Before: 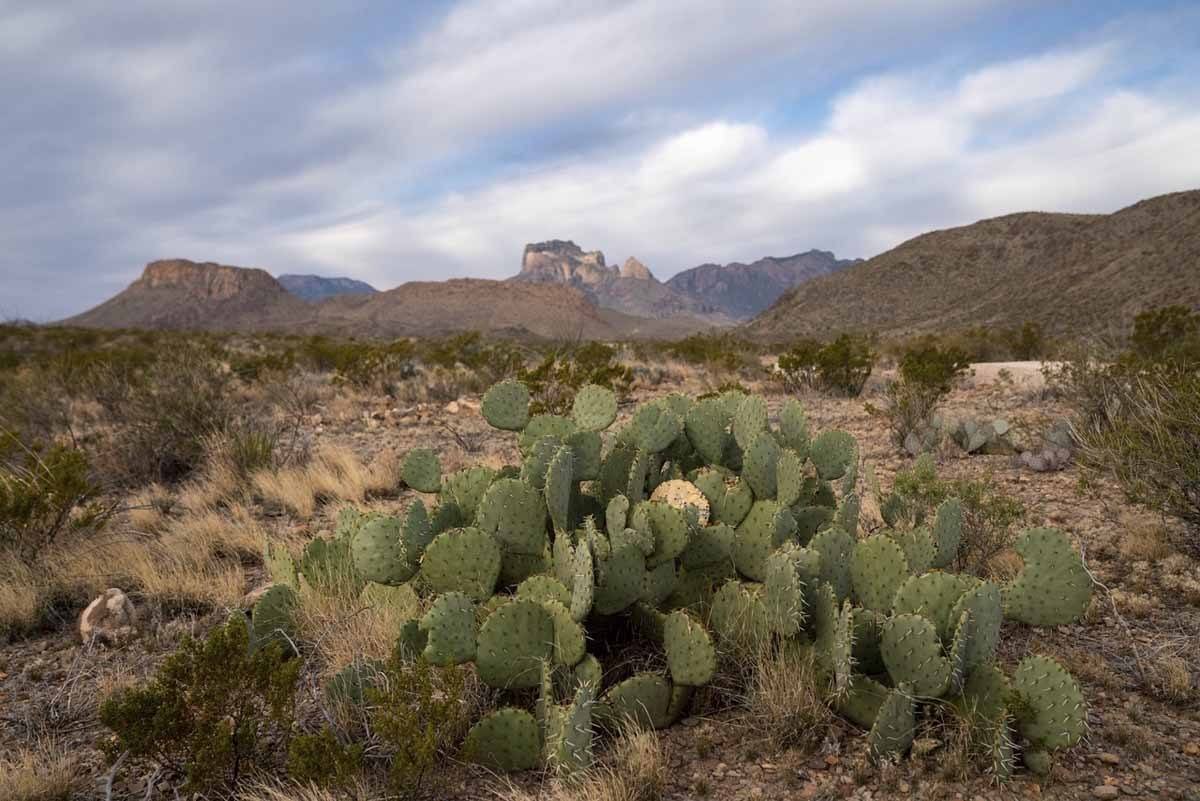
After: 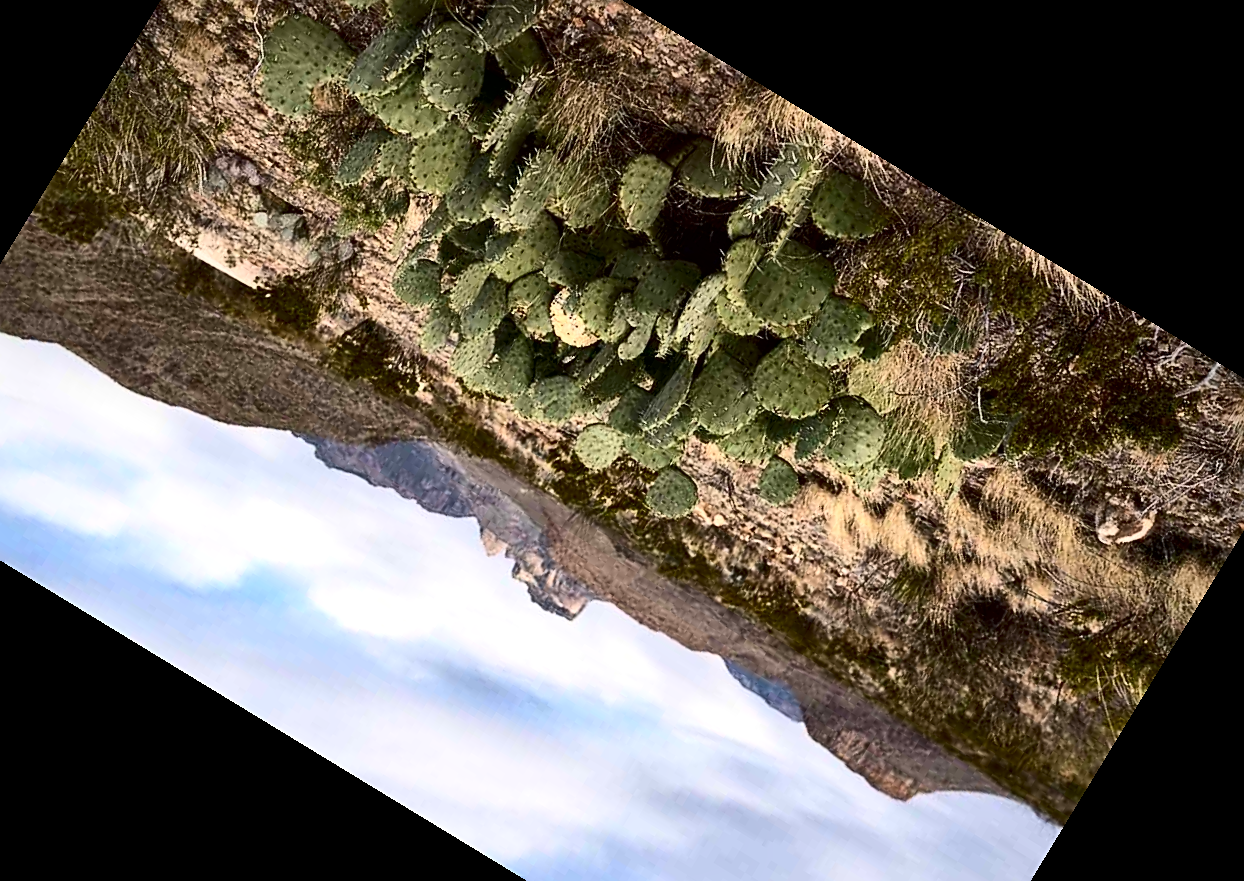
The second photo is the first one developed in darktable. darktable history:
local contrast: mode bilateral grid, contrast 25, coarseness 60, detail 151%, midtone range 0.2
sharpen: on, module defaults
shadows and highlights: shadows 37.27, highlights -28.18, soften with gaussian
contrast brightness saturation: contrast 0.4, brightness 0.1, saturation 0.21
crop and rotate: angle 148.68°, left 9.111%, top 15.603%, right 4.588%, bottom 17.041%
